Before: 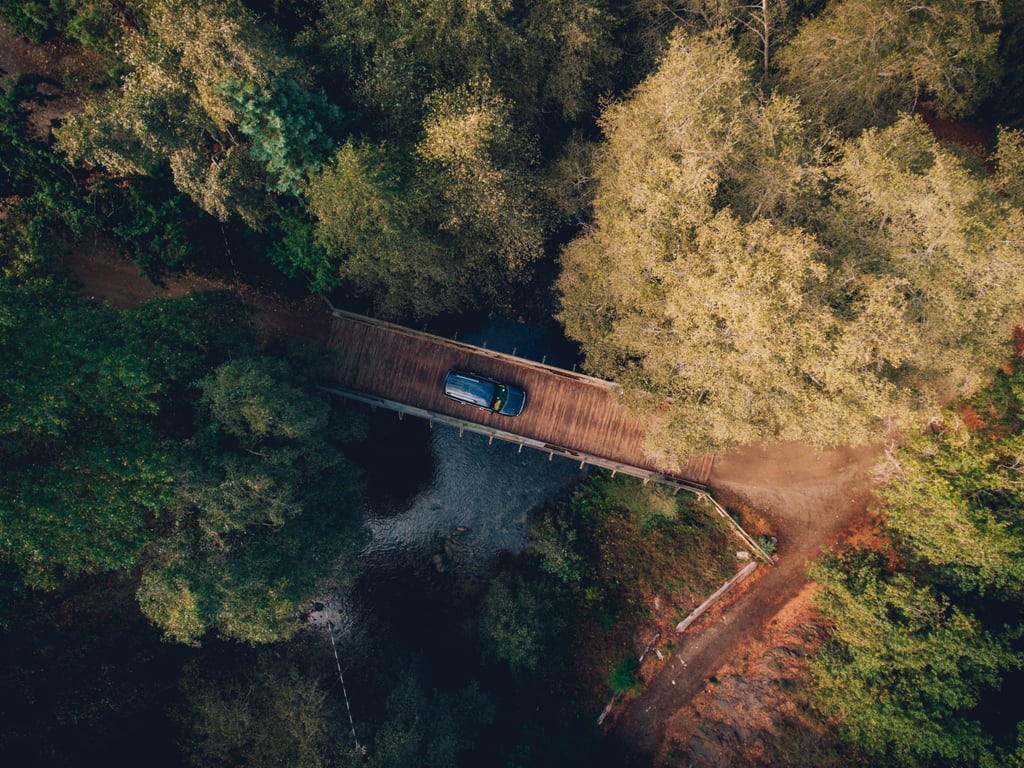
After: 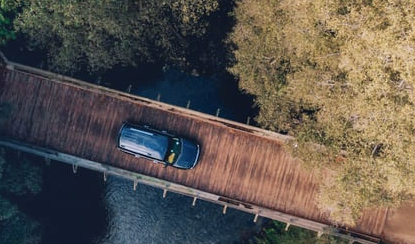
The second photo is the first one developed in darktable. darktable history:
crop: left 31.84%, top 32.268%, right 27.542%, bottom 35.949%
shadows and highlights: soften with gaussian
color balance rgb: shadows lift › chroma 1.944%, shadows lift › hue 265.4°, perceptual saturation grading › global saturation -11.899%
color calibration: x 0.354, y 0.367, temperature 4726.45 K
